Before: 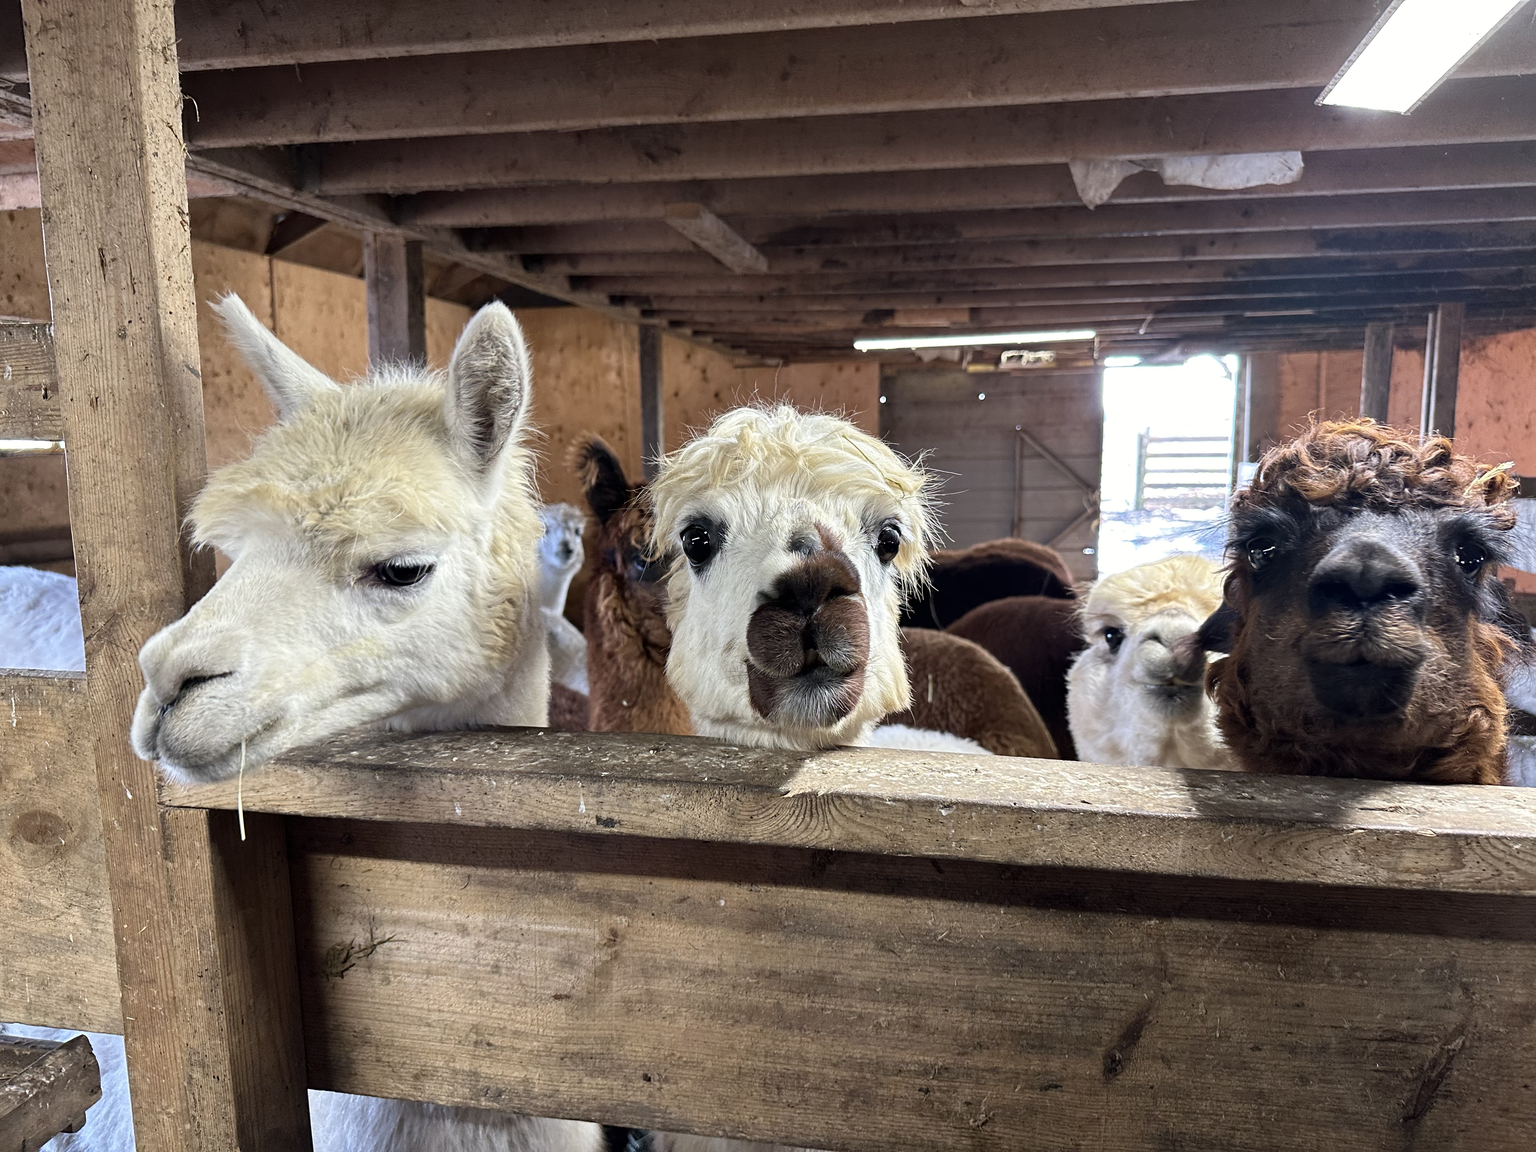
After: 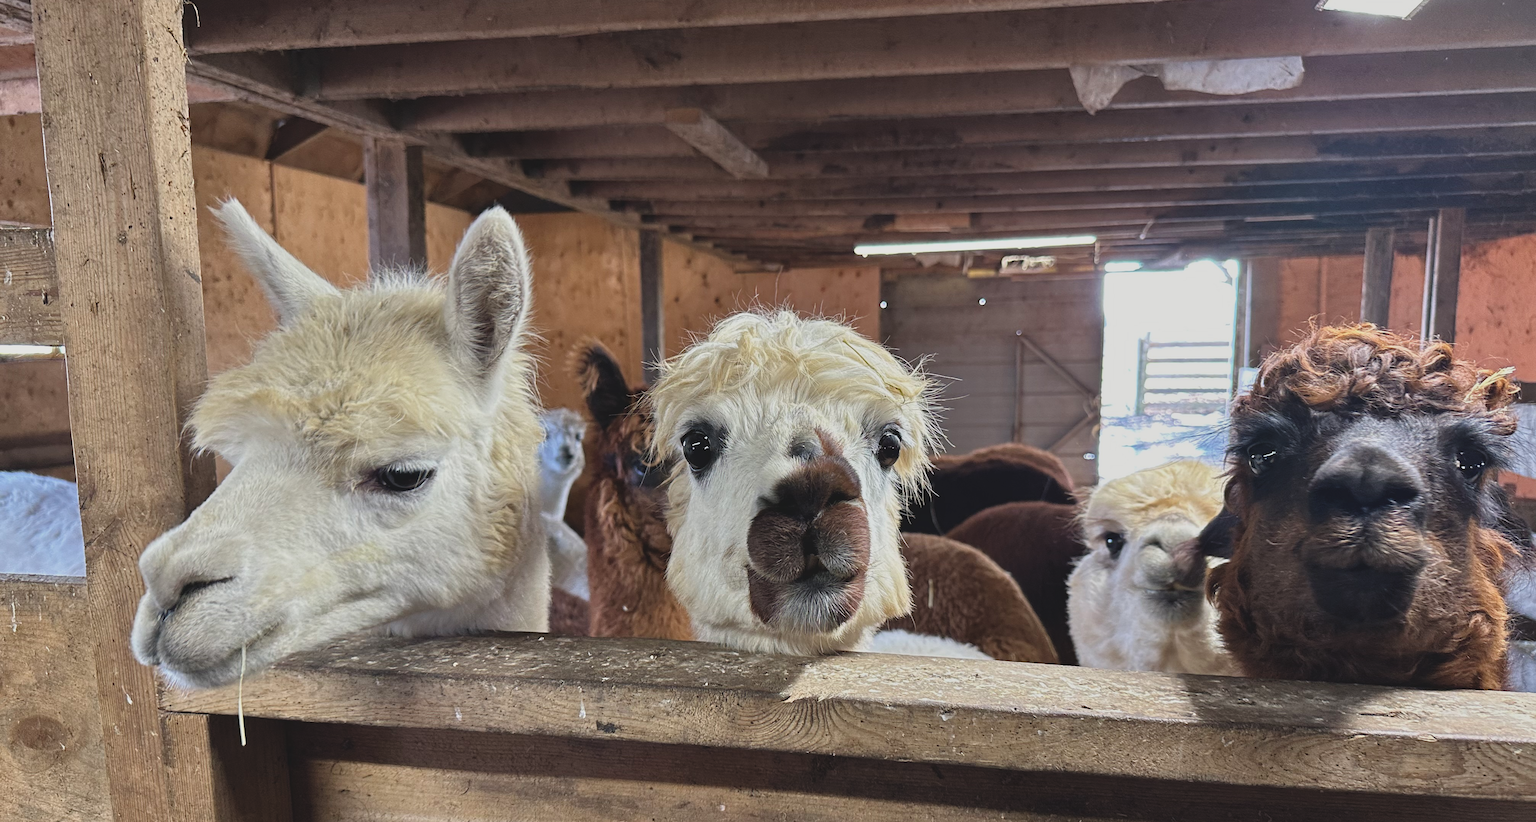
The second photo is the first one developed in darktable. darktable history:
tone equalizer: -8 EV -0.001 EV, -7 EV 0.004 EV, -6 EV -0.043 EV, -5 EV 0.02 EV, -4 EV -0.02 EV, -3 EV 0.011 EV, -2 EV -0.079 EV, -1 EV -0.303 EV, +0 EV -0.56 EV
exposure: black level correction -0.01, exposure 0.071 EV, compensate exposure bias true, compensate highlight preservation false
crop and rotate: top 8.318%, bottom 20.302%
